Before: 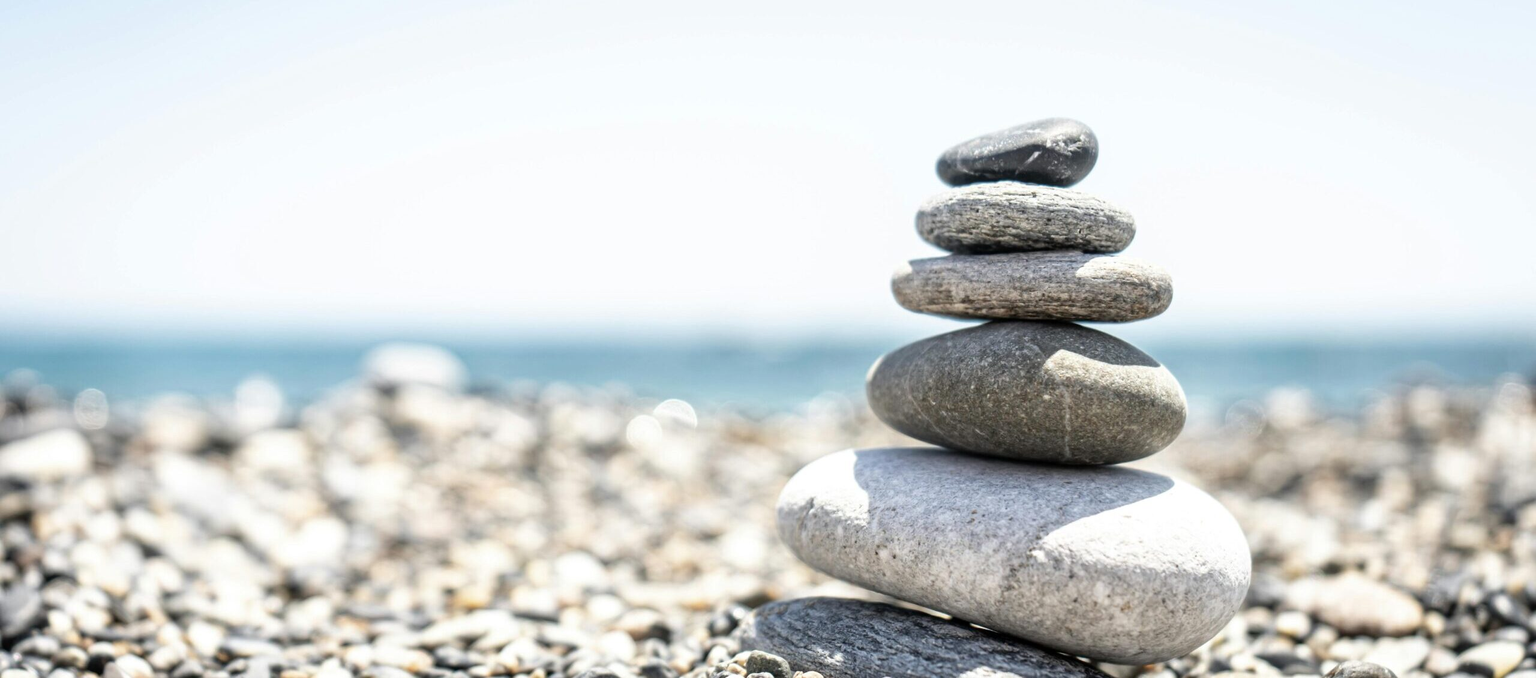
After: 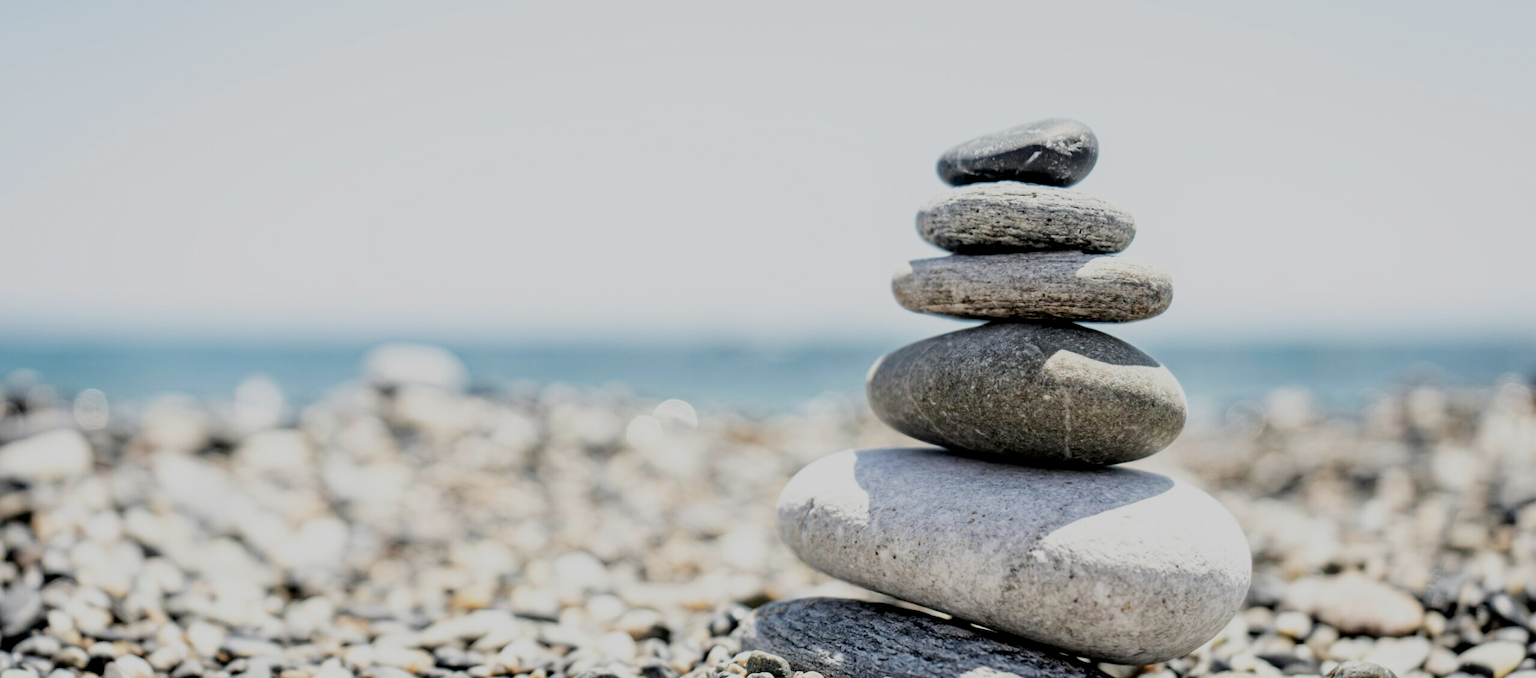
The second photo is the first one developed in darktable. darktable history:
haze removal: compatibility mode true, adaptive false
exposure: black level correction 0.009, exposure -0.159 EV, compensate highlight preservation false
filmic rgb: black relative exposure -7.65 EV, white relative exposure 4.56 EV, threshold 3.04 EV, hardness 3.61, enable highlight reconstruction true
